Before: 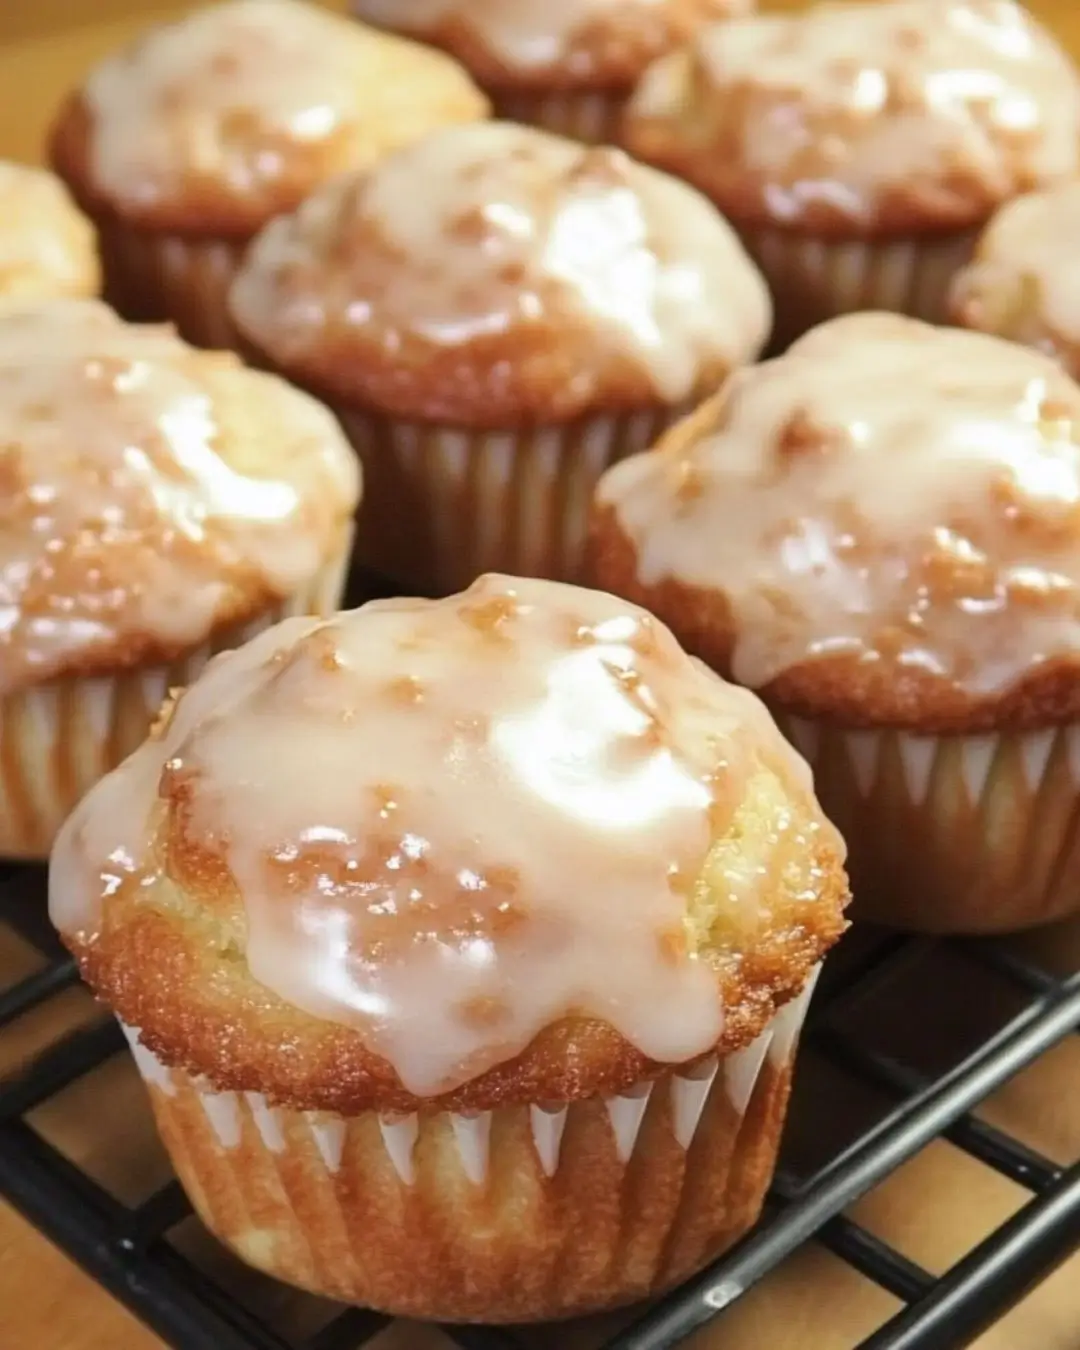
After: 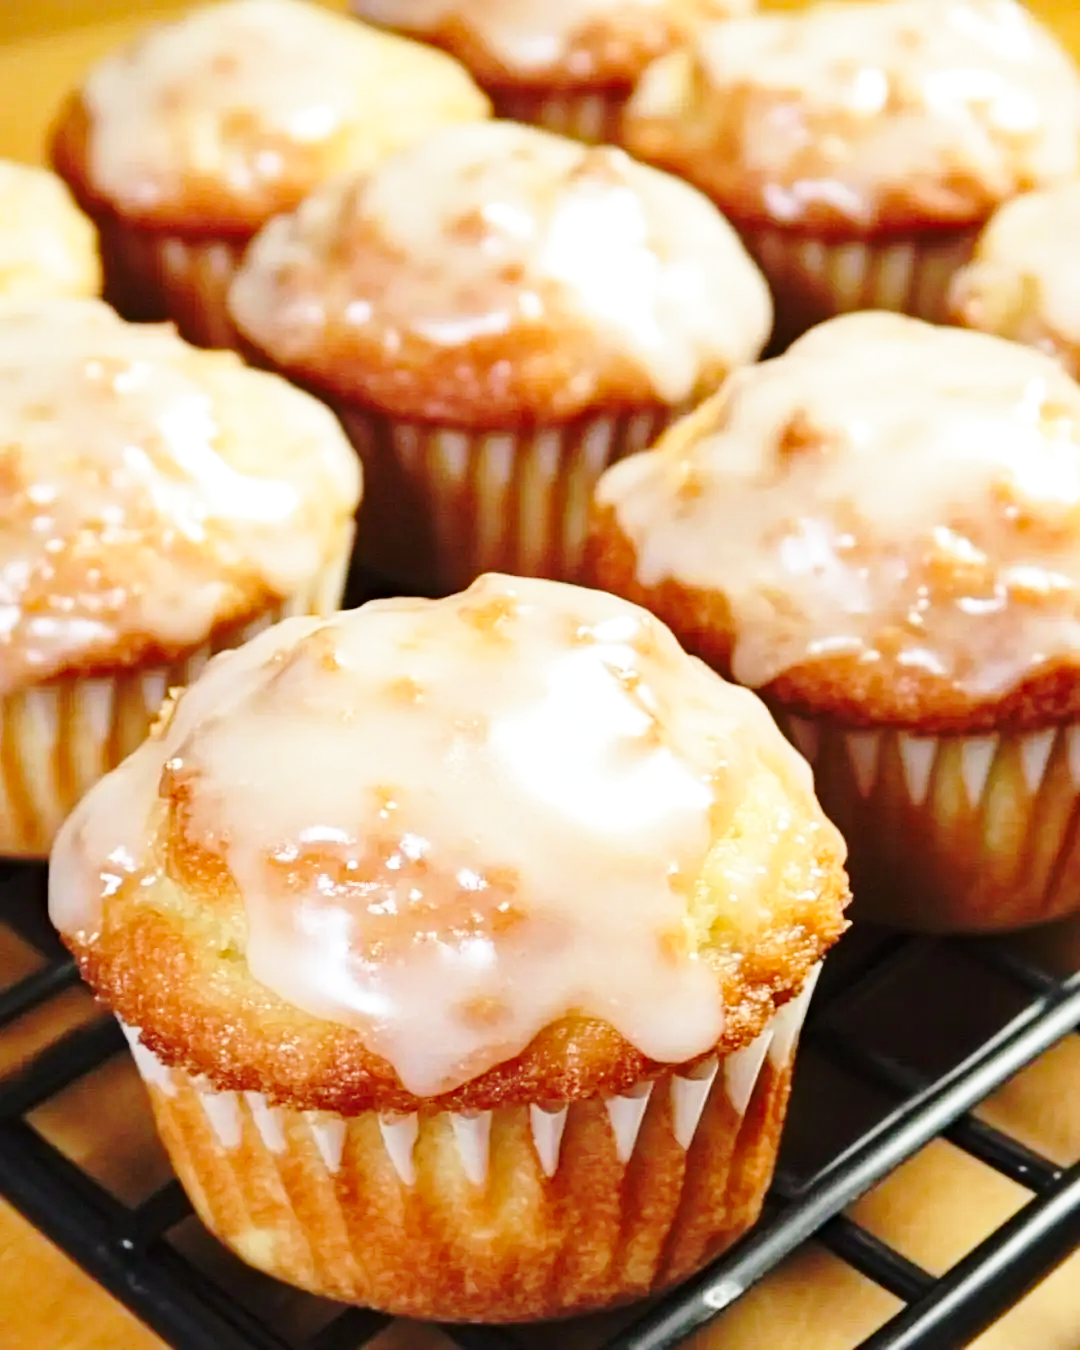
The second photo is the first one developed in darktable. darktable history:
base curve: curves: ch0 [(0, 0) (0.032, 0.037) (0.105, 0.228) (0.435, 0.76) (0.856, 0.983) (1, 1)], preserve colors none
haze removal: compatibility mode true, adaptive false
